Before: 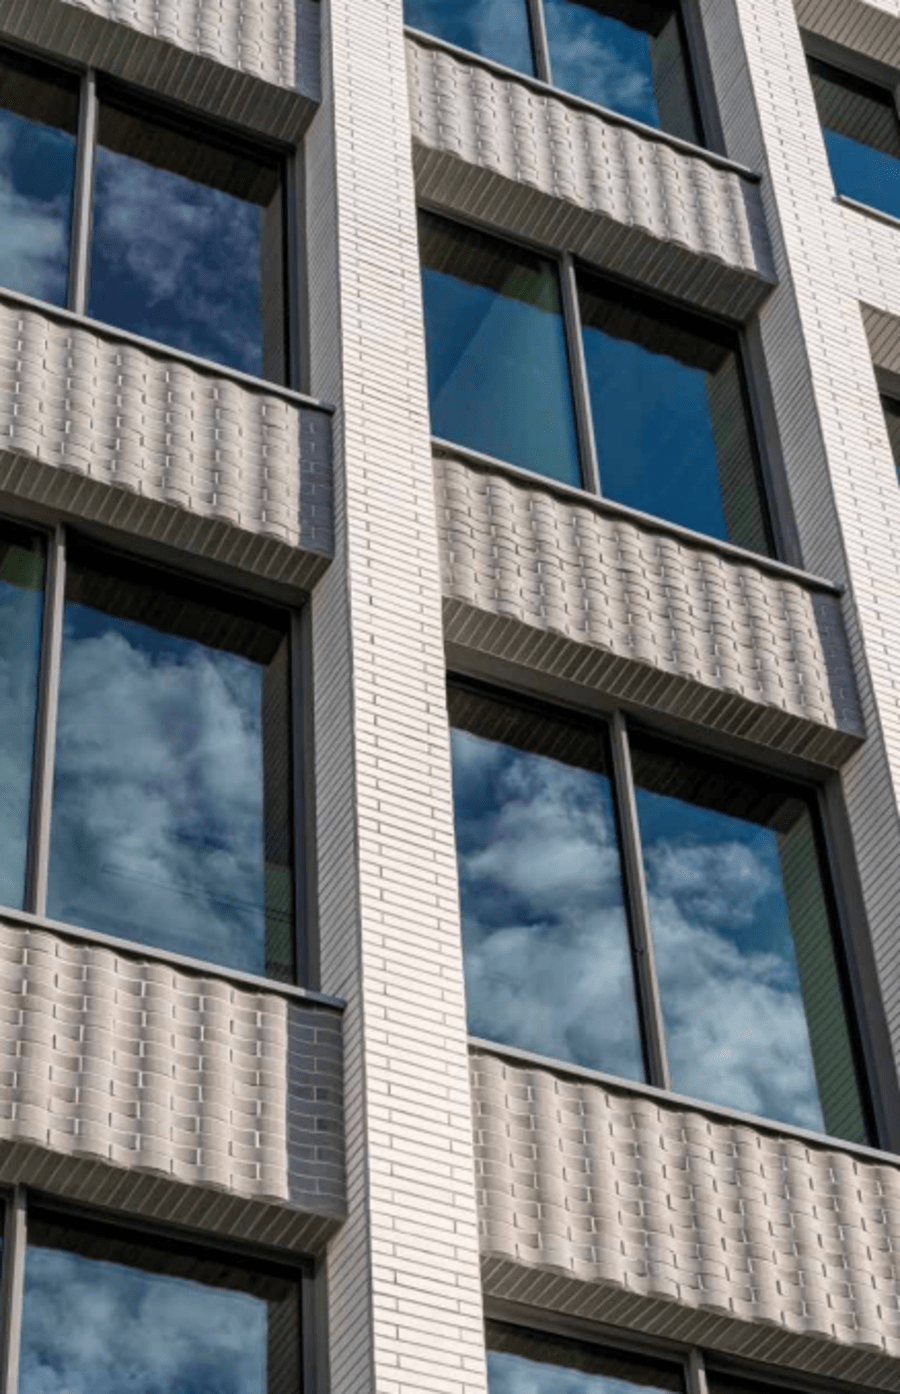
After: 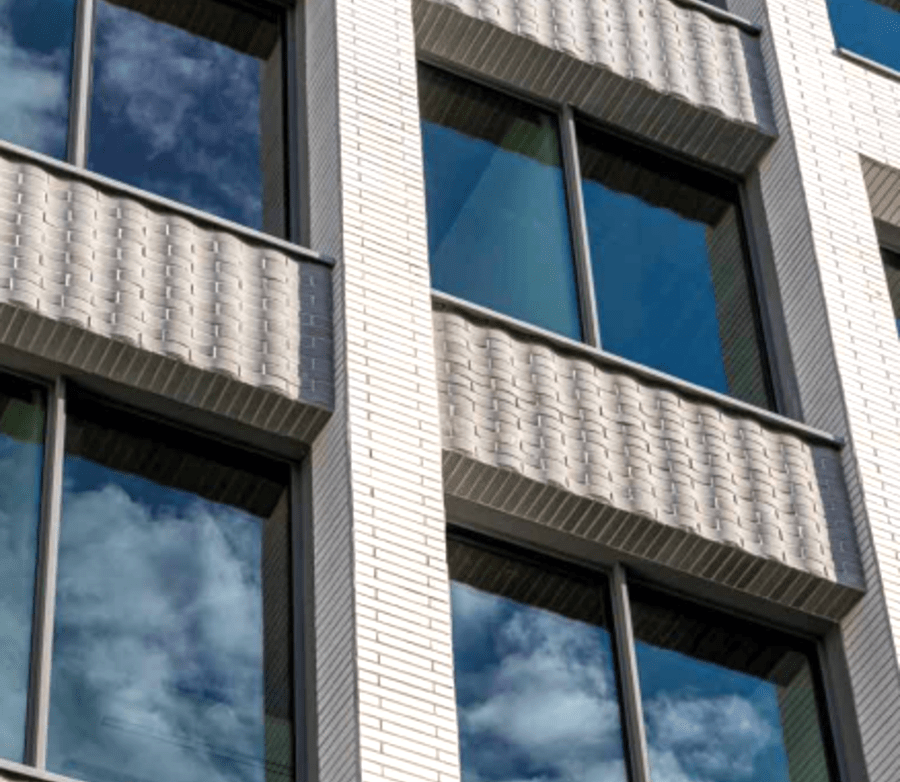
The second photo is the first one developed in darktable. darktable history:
crop and rotate: top 10.605%, bottom 33.274%
exposure: exposure 0.3 EV, compensate highlight preservation false
